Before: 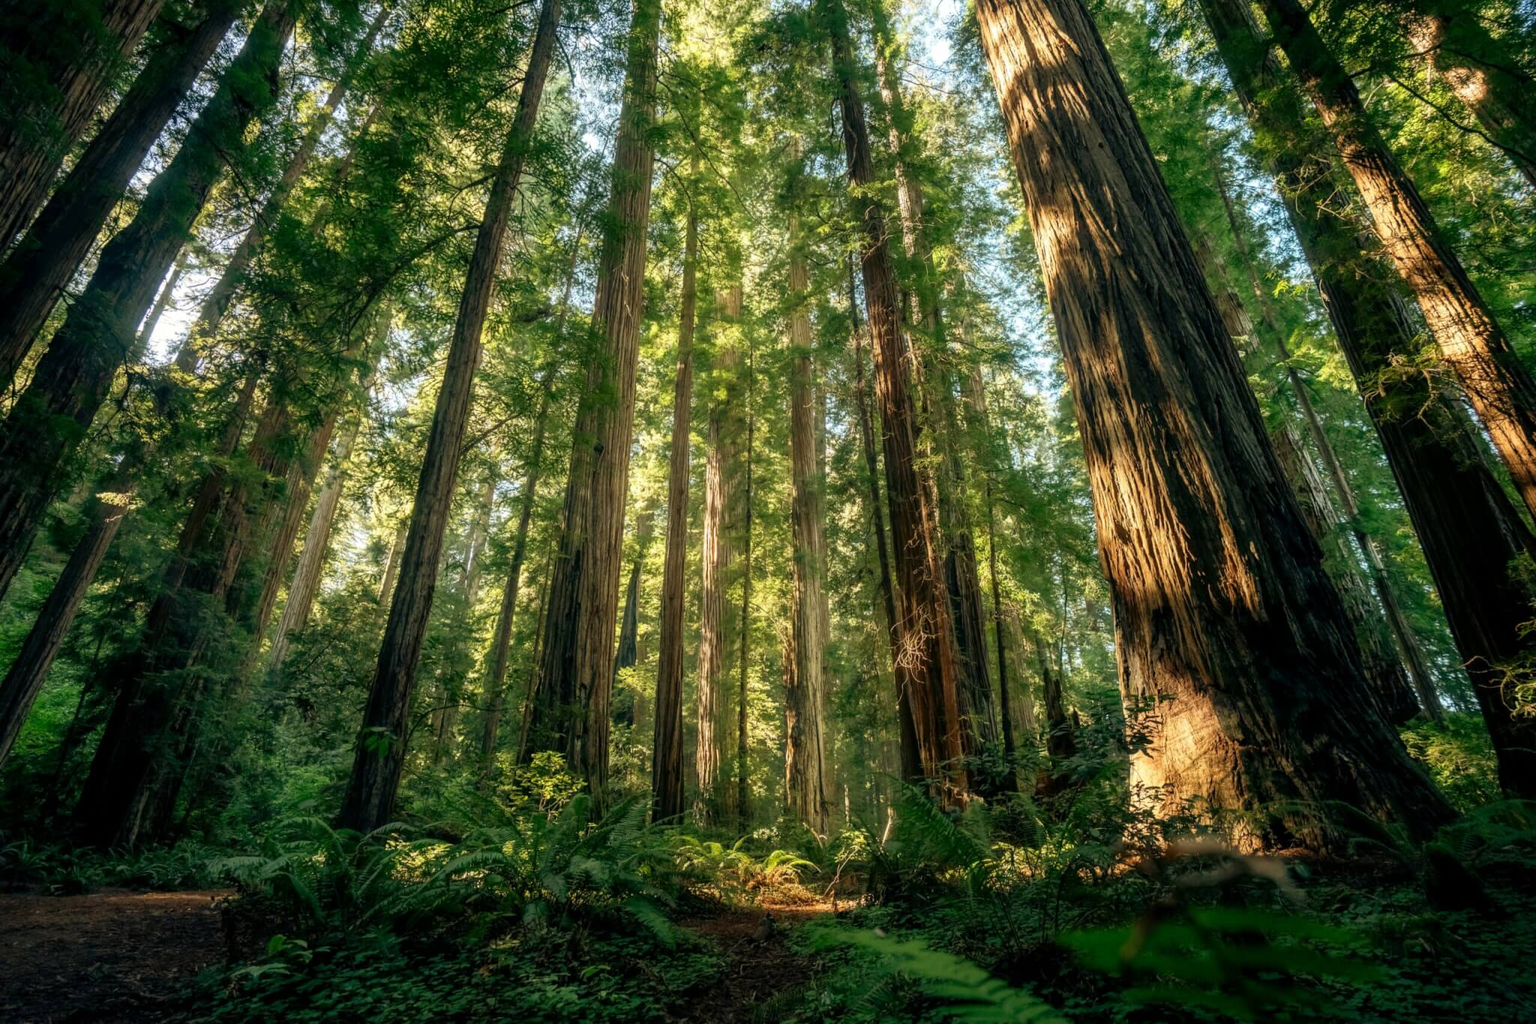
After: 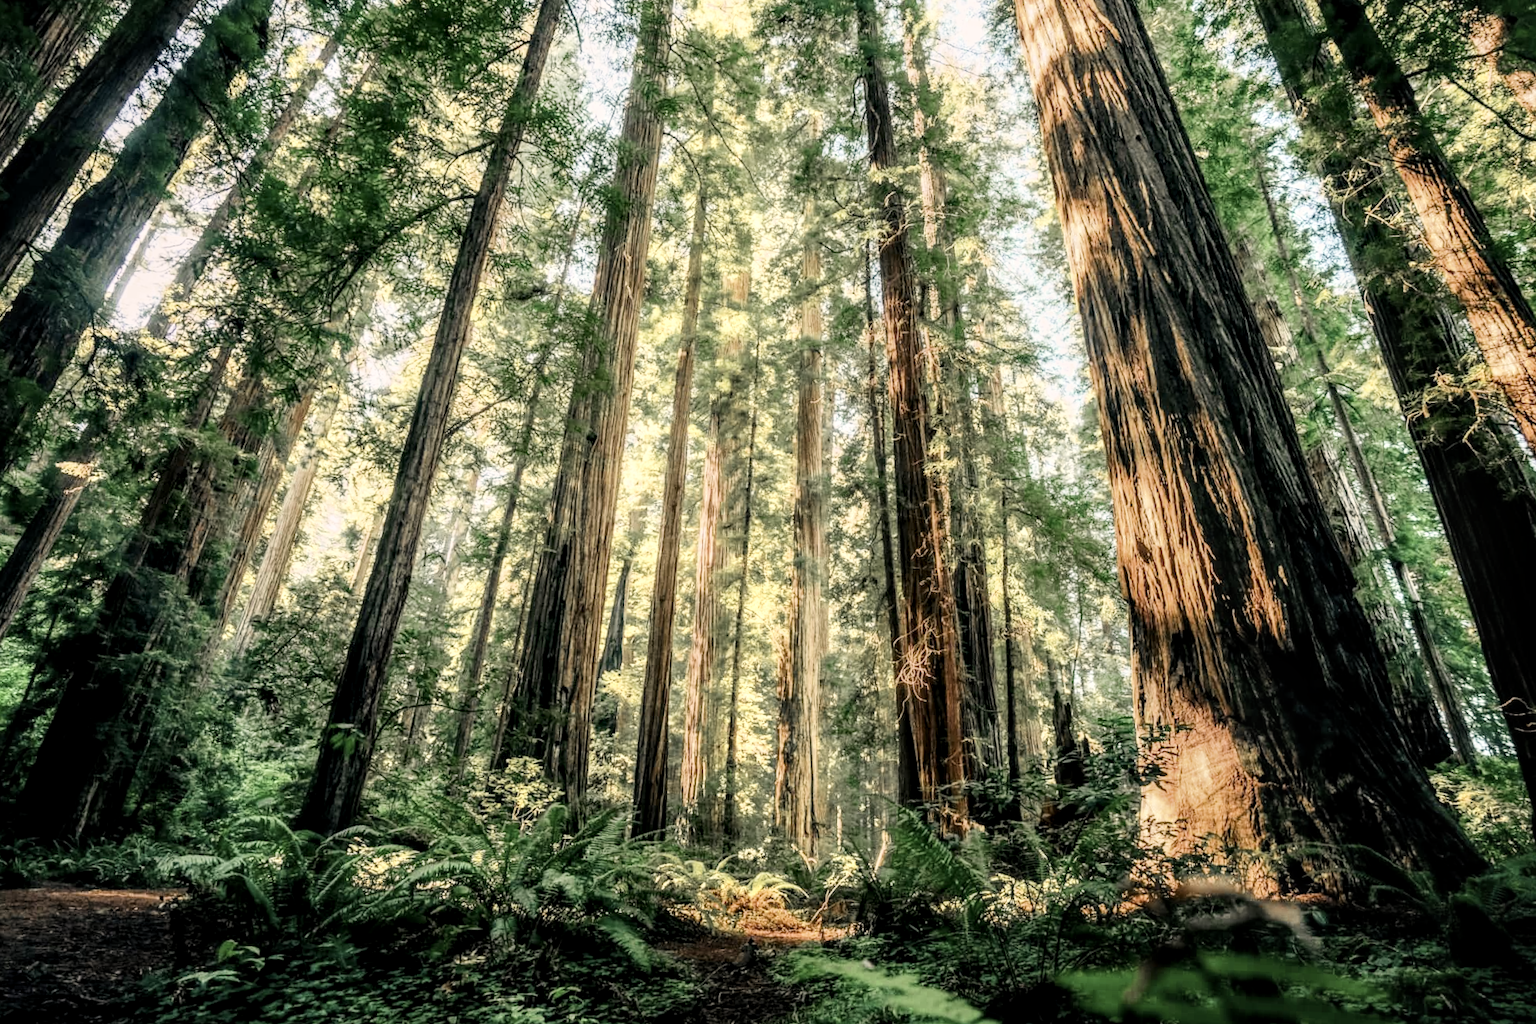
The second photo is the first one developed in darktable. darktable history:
color zones: curves: ch0 [(0.11, 0.396) (0.195, 0.36) (0.25, 0.5) (0.303, 0.412) (0.357, 0.544) (0.75, 0.5) (0.967, 0.328)]; ch1 [(0, 0.468) (0.112, 0.512) (0.202, 0.6) (0.25, 0.5) (0.307, 0.352) (0.357, 0.544) (0.75, 0.5) (0.963, 0.524)]
local contrast: detail 130%
color correction: highlights a* 5.55, highlights b* 5.24, saturation 0.632
exposure: black level correction 0, exposure 1.2 EV, compensate exposure bias true, compensate highlight preservation false
crop and rotate: angle -2.42°
filmic rgb: black relative exposure -7.65 EV, white relative exposure 4.56 EV, hardness 3.61
contrast brightness saturation: contrast 0.239, brightness 0.088
